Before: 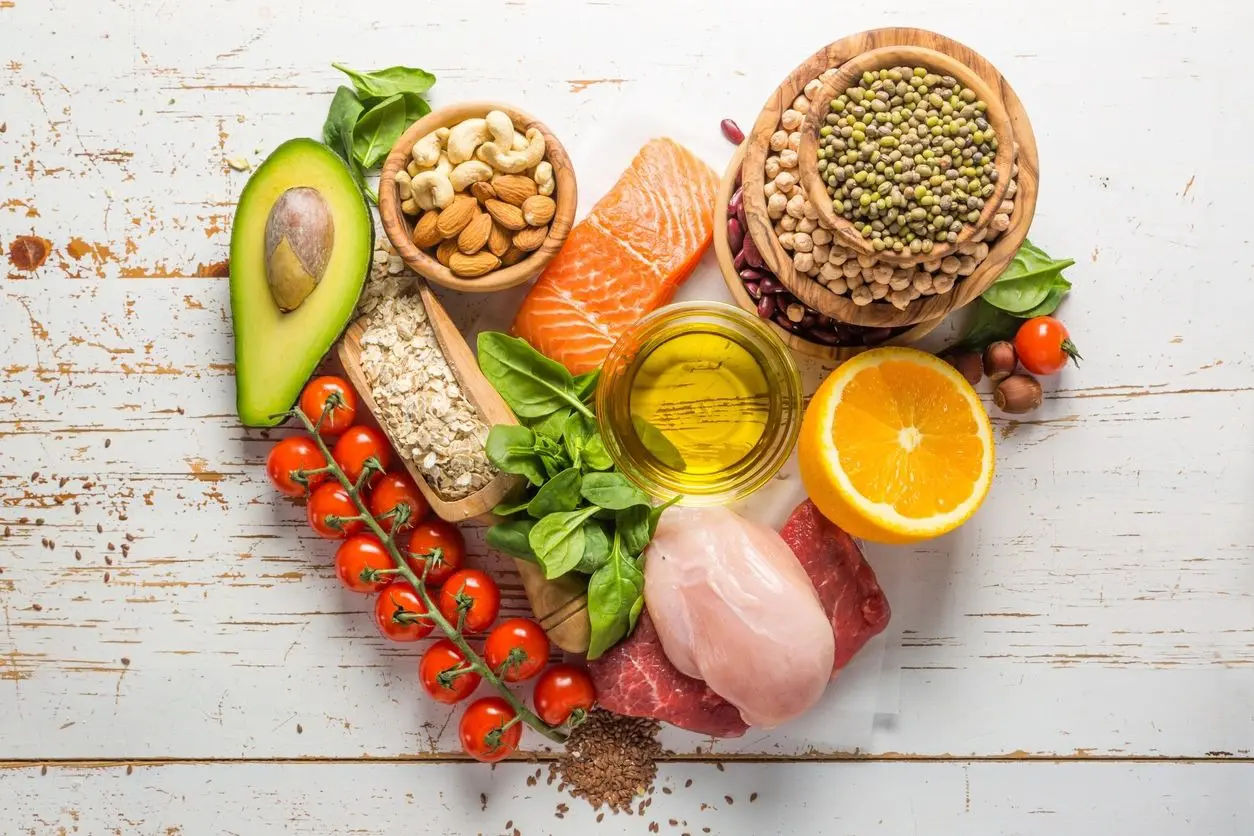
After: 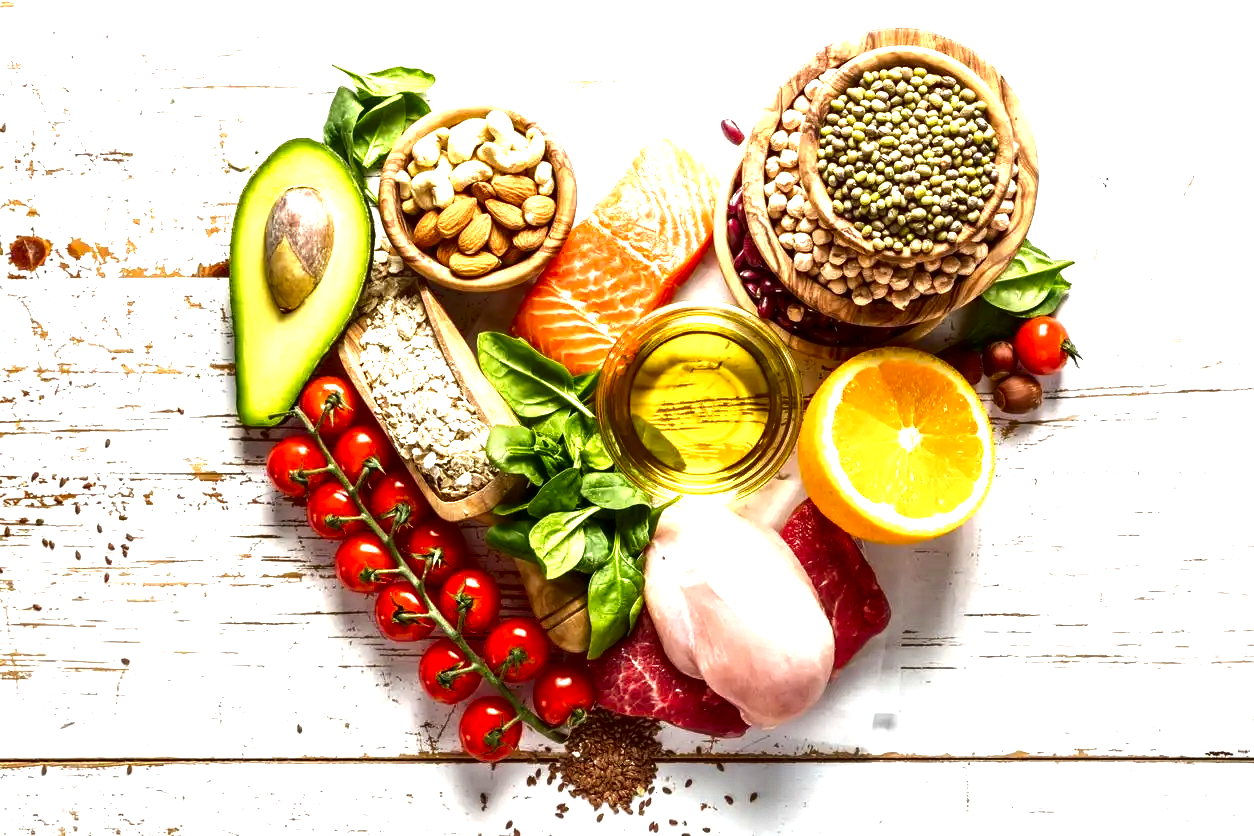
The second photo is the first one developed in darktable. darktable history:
exposure: black level correction 0.001, exposure 1.048 EV, compensate highlight preservation false
contrast brightness saturation: brightness -0.537
